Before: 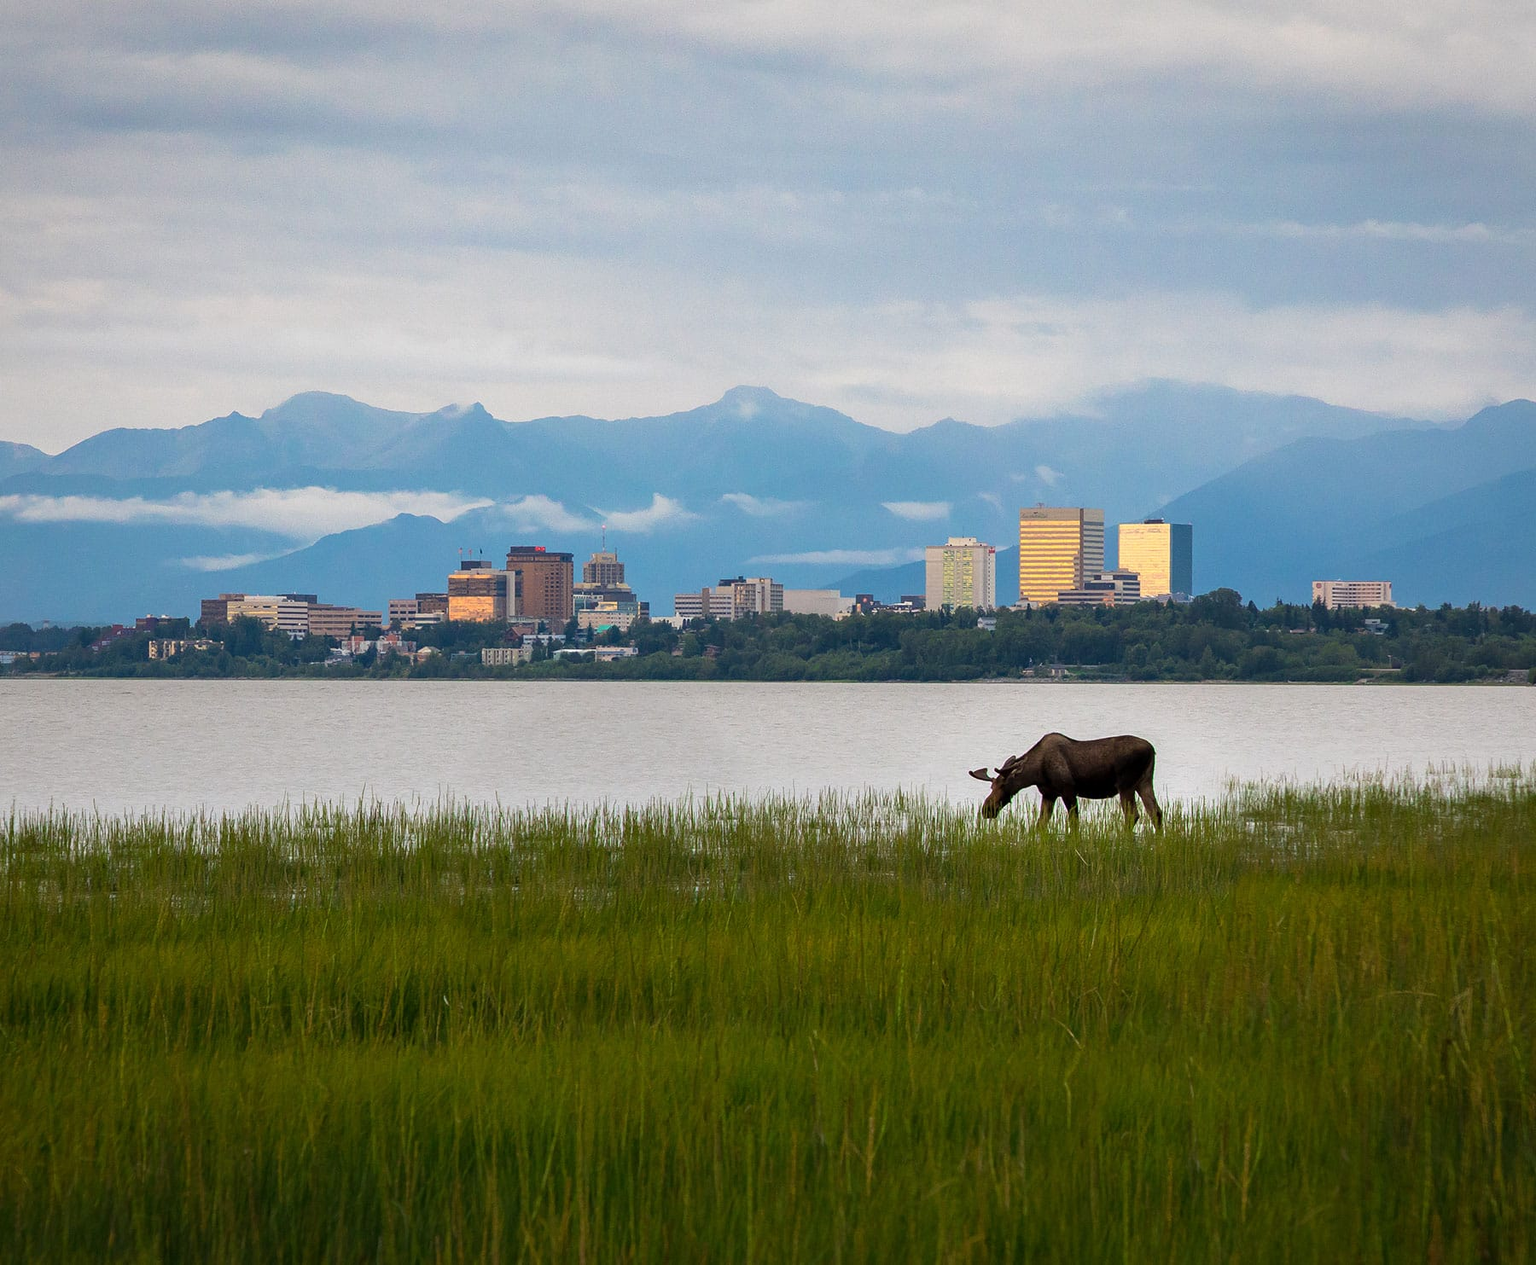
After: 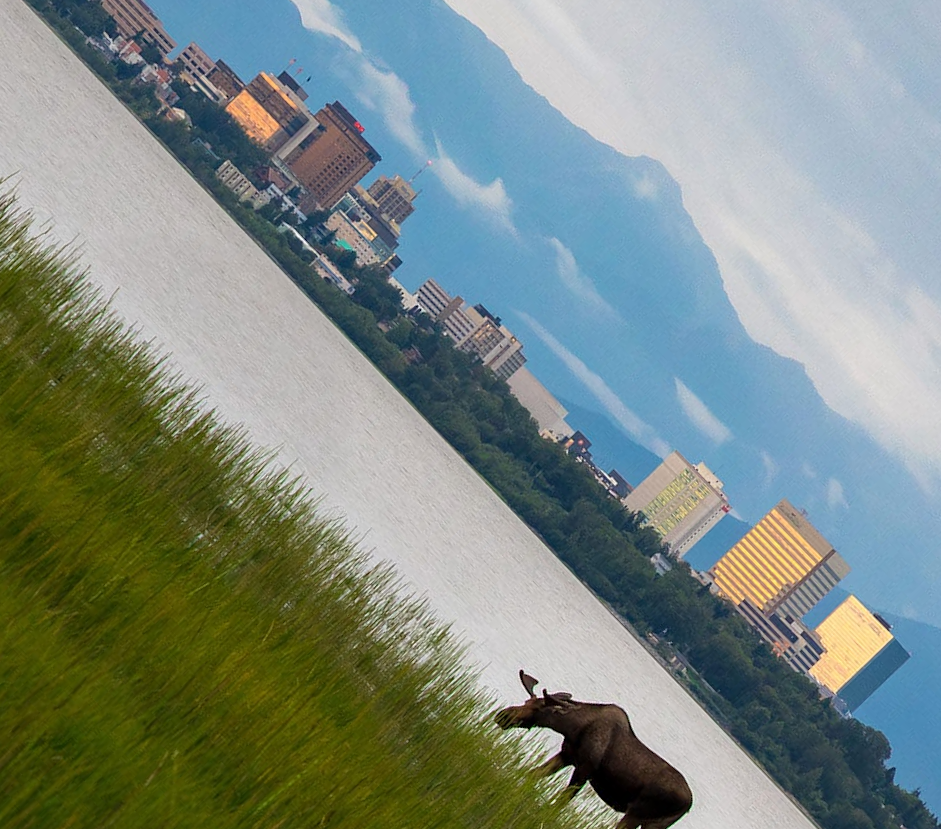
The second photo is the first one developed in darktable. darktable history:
crop and rotate: angle -45.93°, top 16.406%, right 0.781%, bottom 11.614%
